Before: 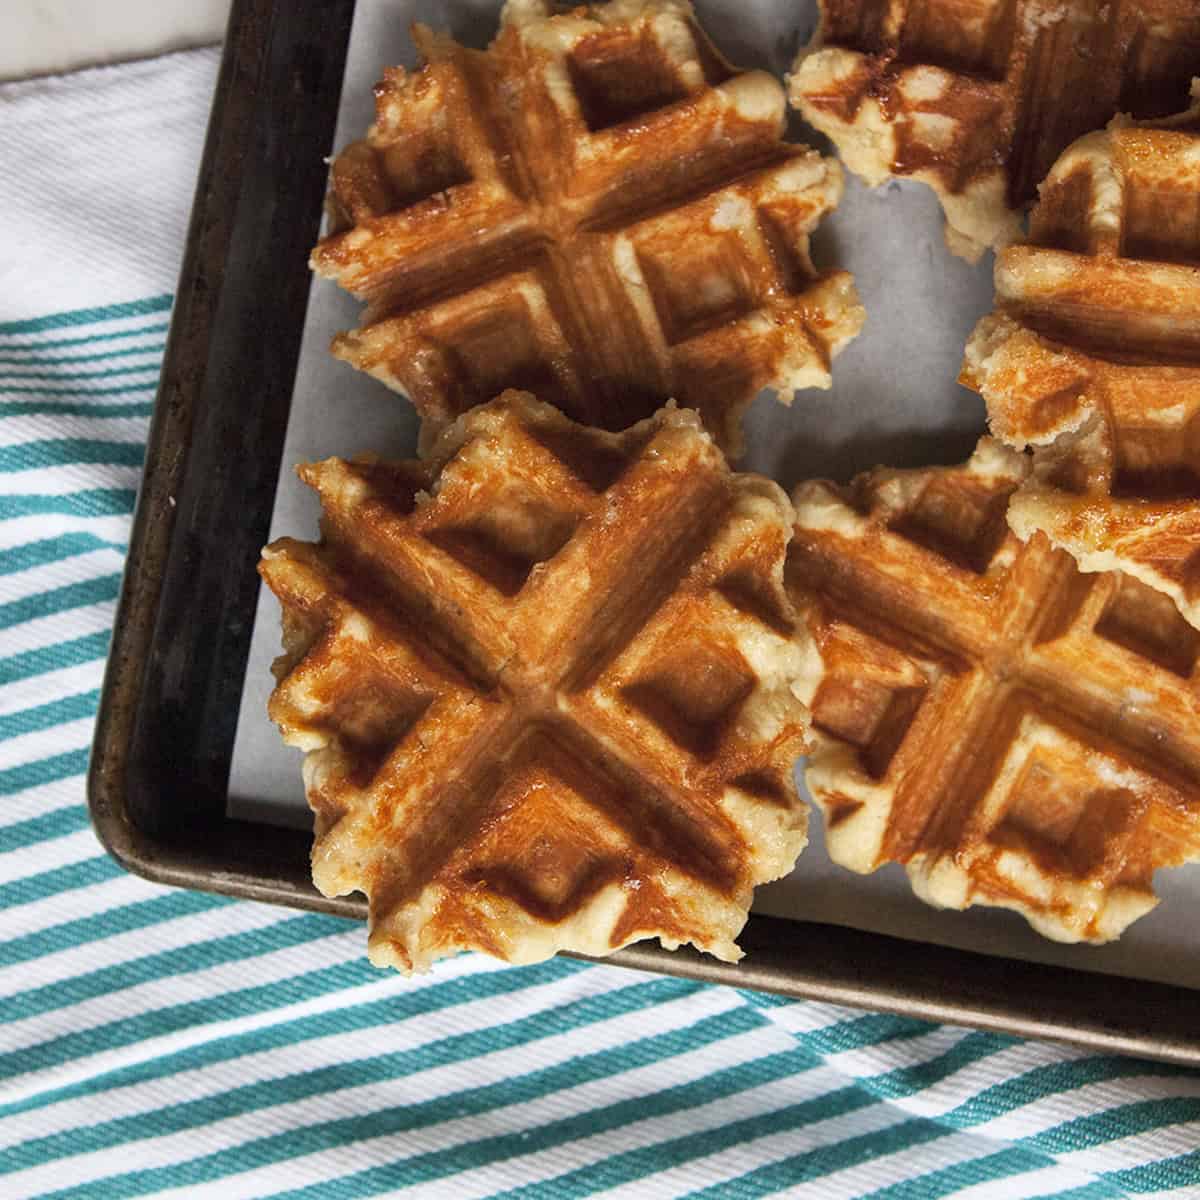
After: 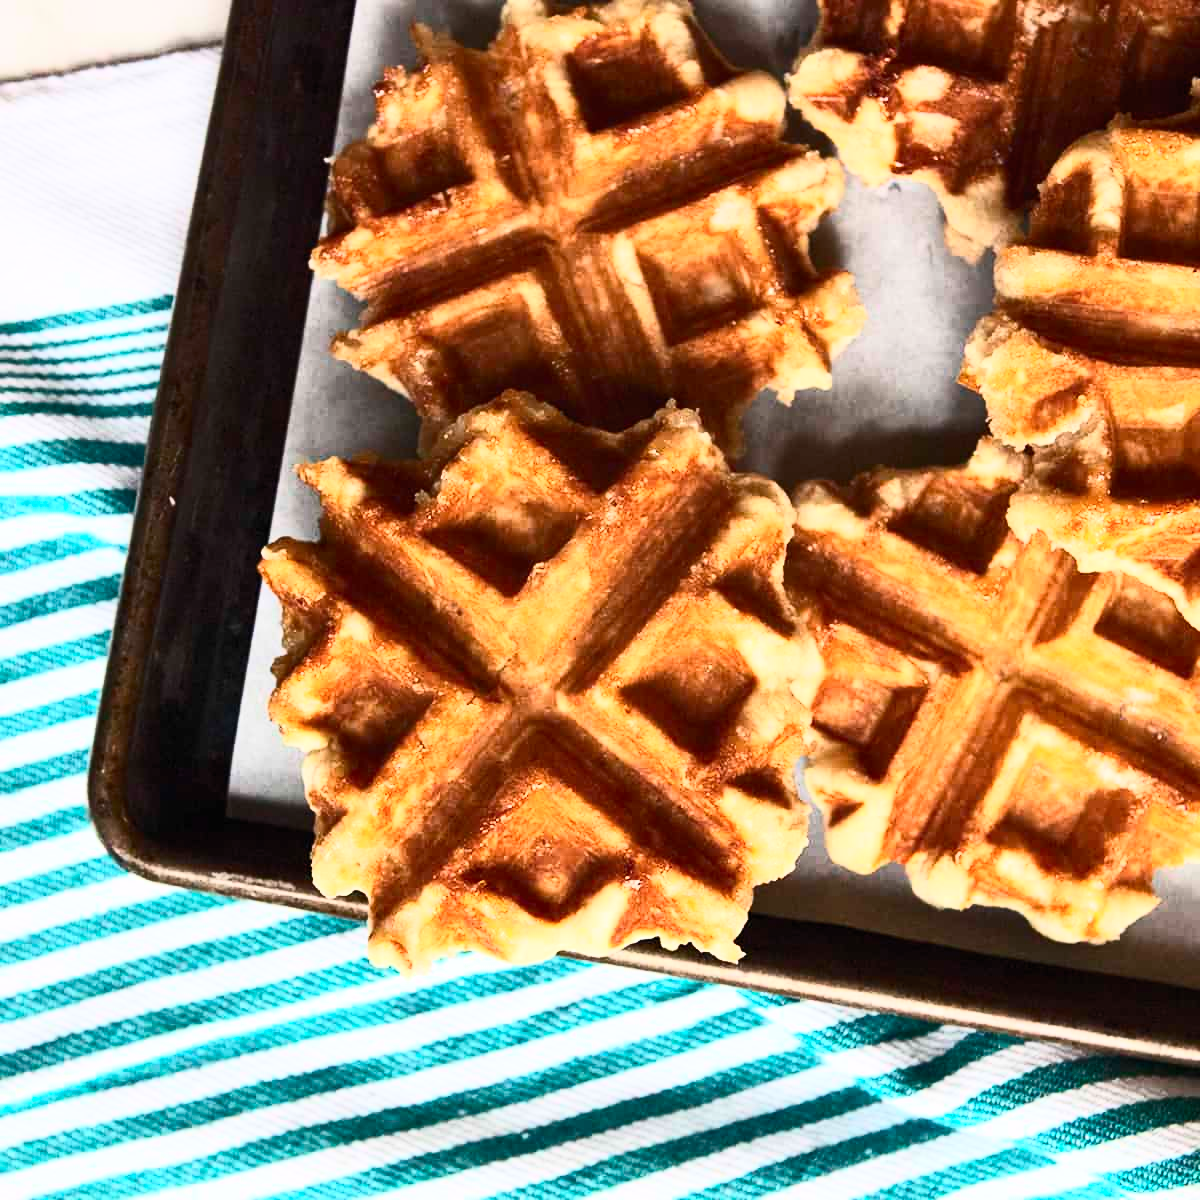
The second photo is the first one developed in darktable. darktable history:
contrast brightness saturation: contrast 0.613, brightness 0.357, saturation 0.138
